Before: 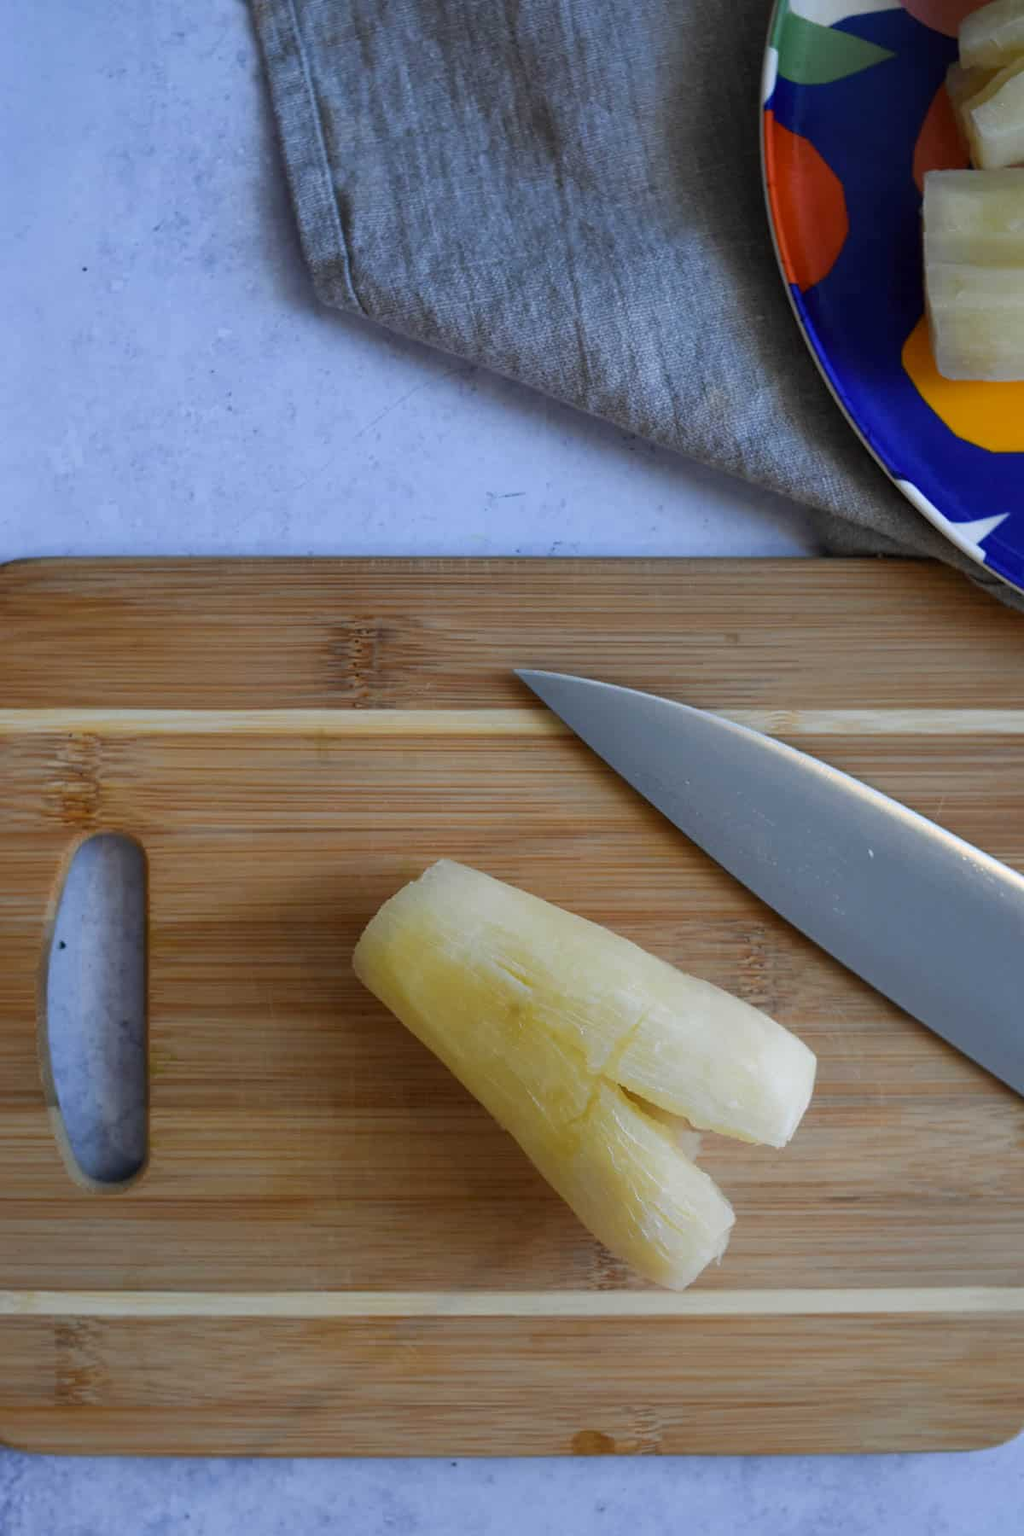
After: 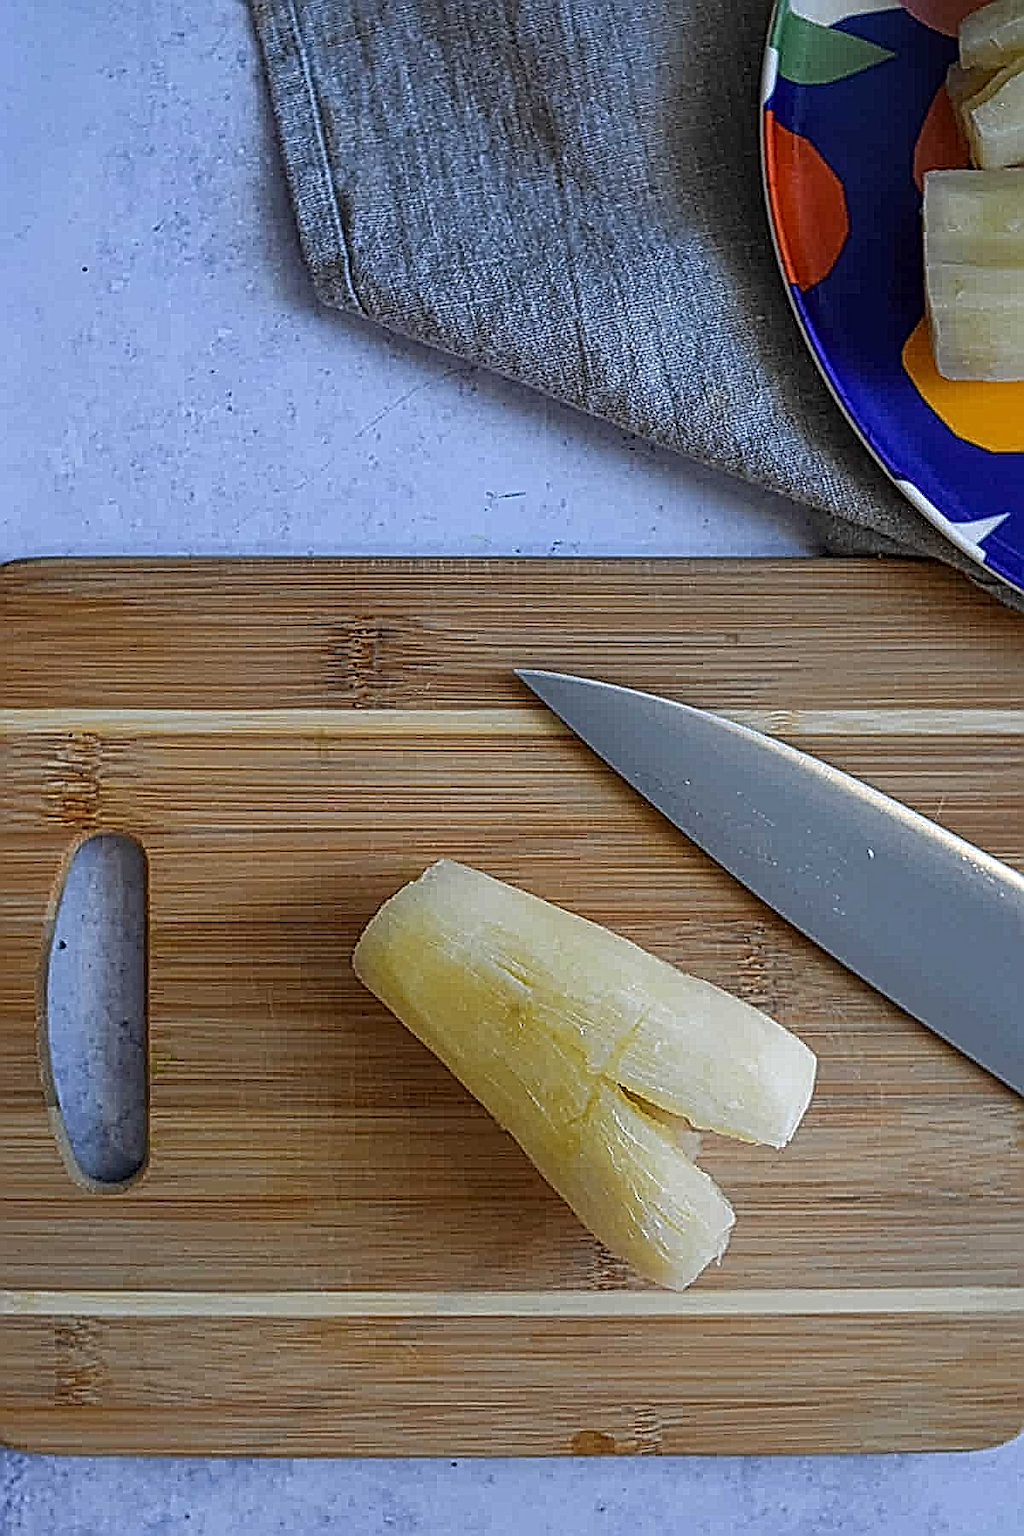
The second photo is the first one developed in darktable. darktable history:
tone equalizer: on, module defaults
sharpen: amount 0.995
local contrast: mode bilateral grid, contrast 20, coarseness 3, detail 298%, midtone range 0.2
